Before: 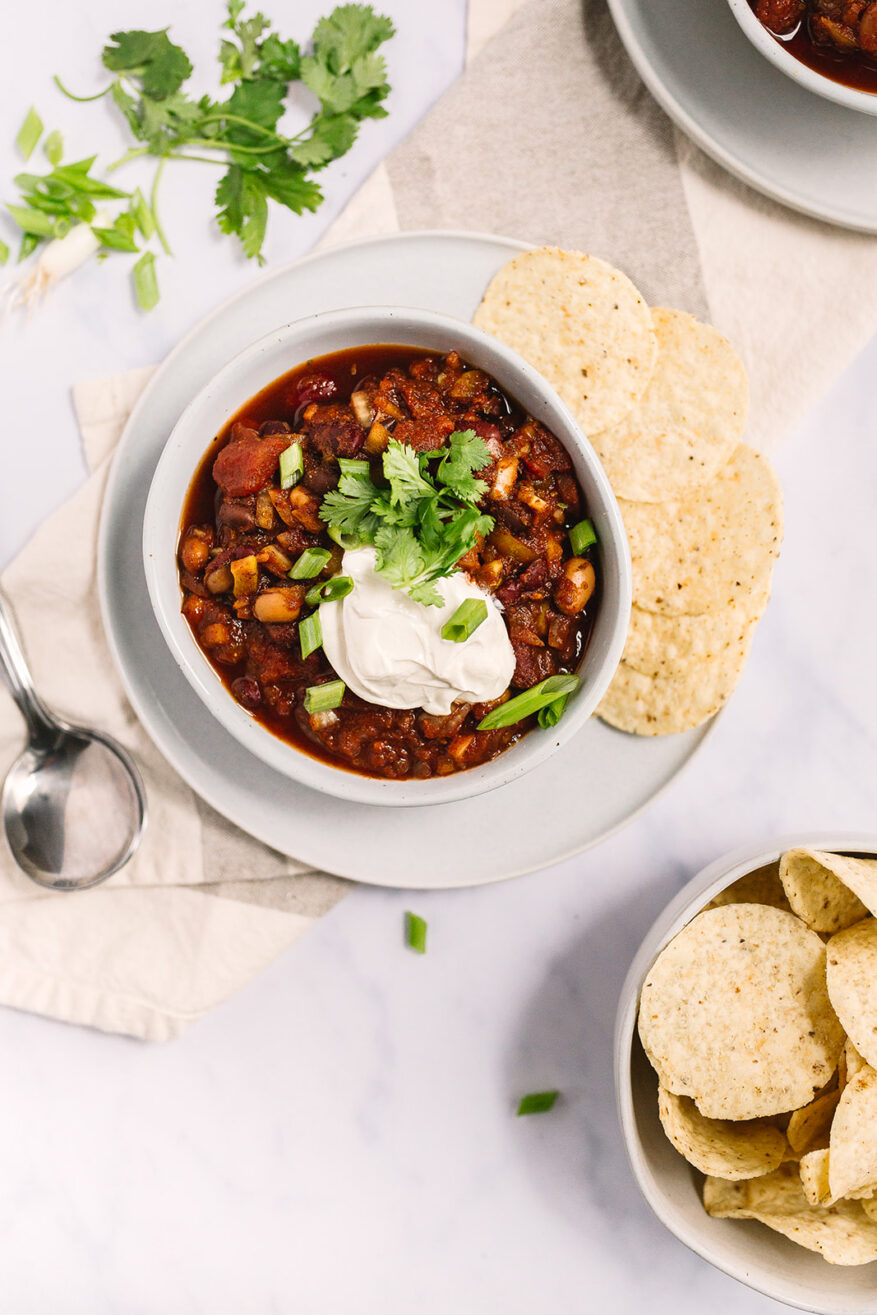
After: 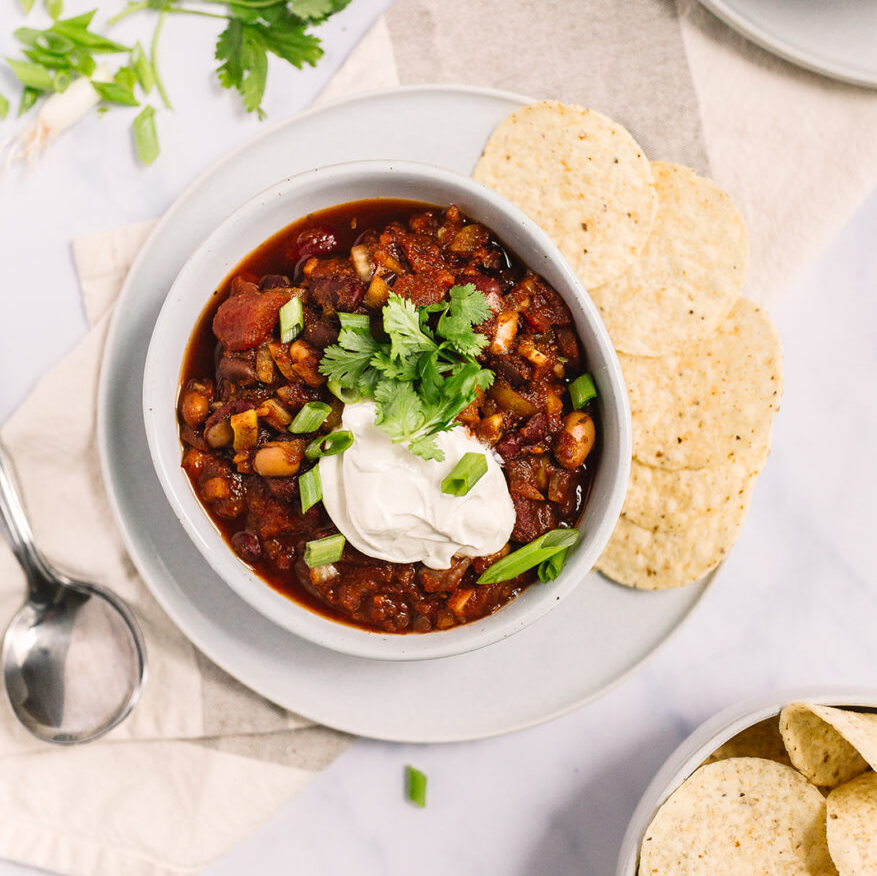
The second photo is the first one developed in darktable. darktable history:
crop: top 11.149%, bottom 22.188%
